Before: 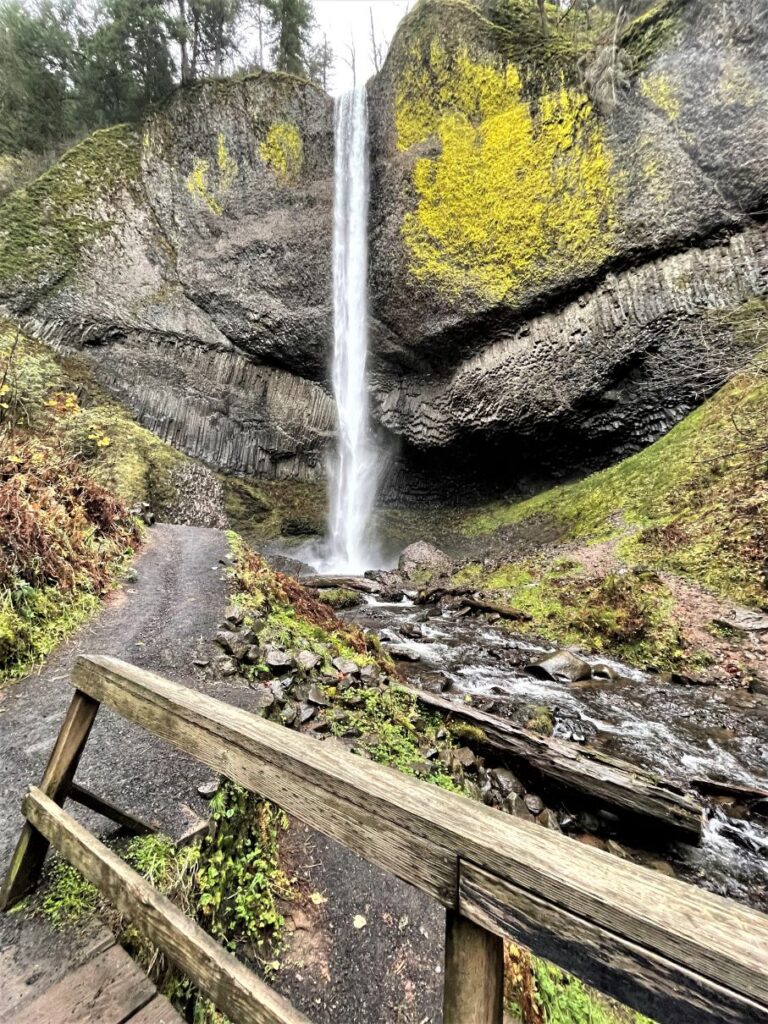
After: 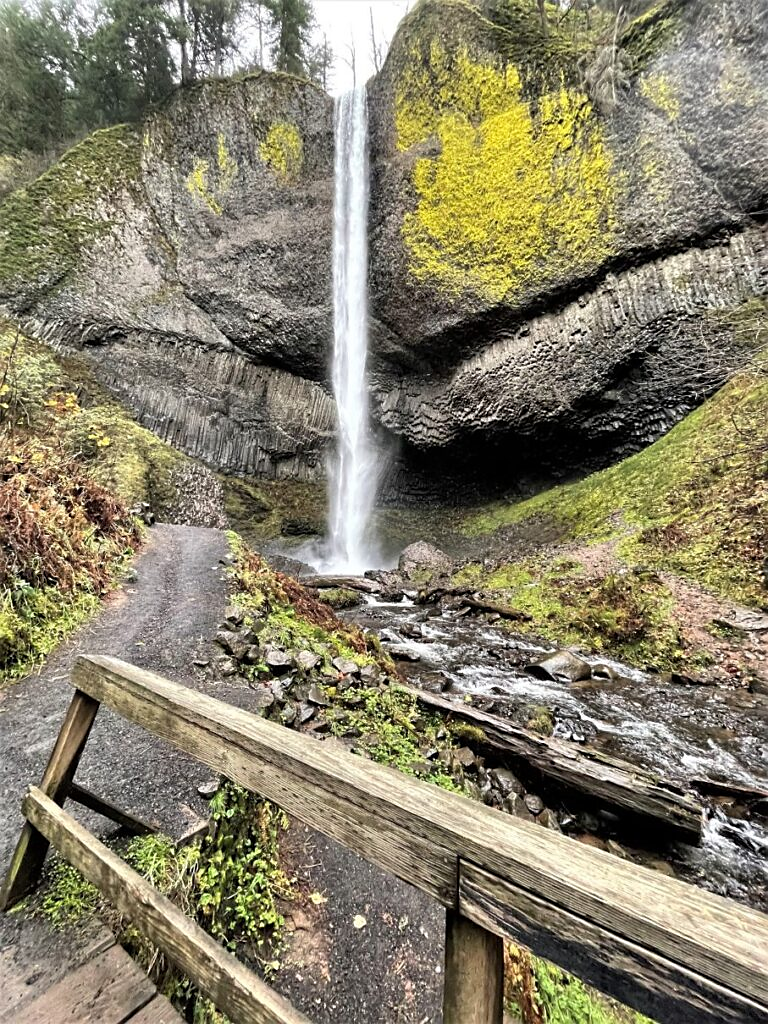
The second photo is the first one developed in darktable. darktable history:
tone equalizer: on, module defaults
sharpen: radius 1.458, amount 0.398, threshold 1.271
